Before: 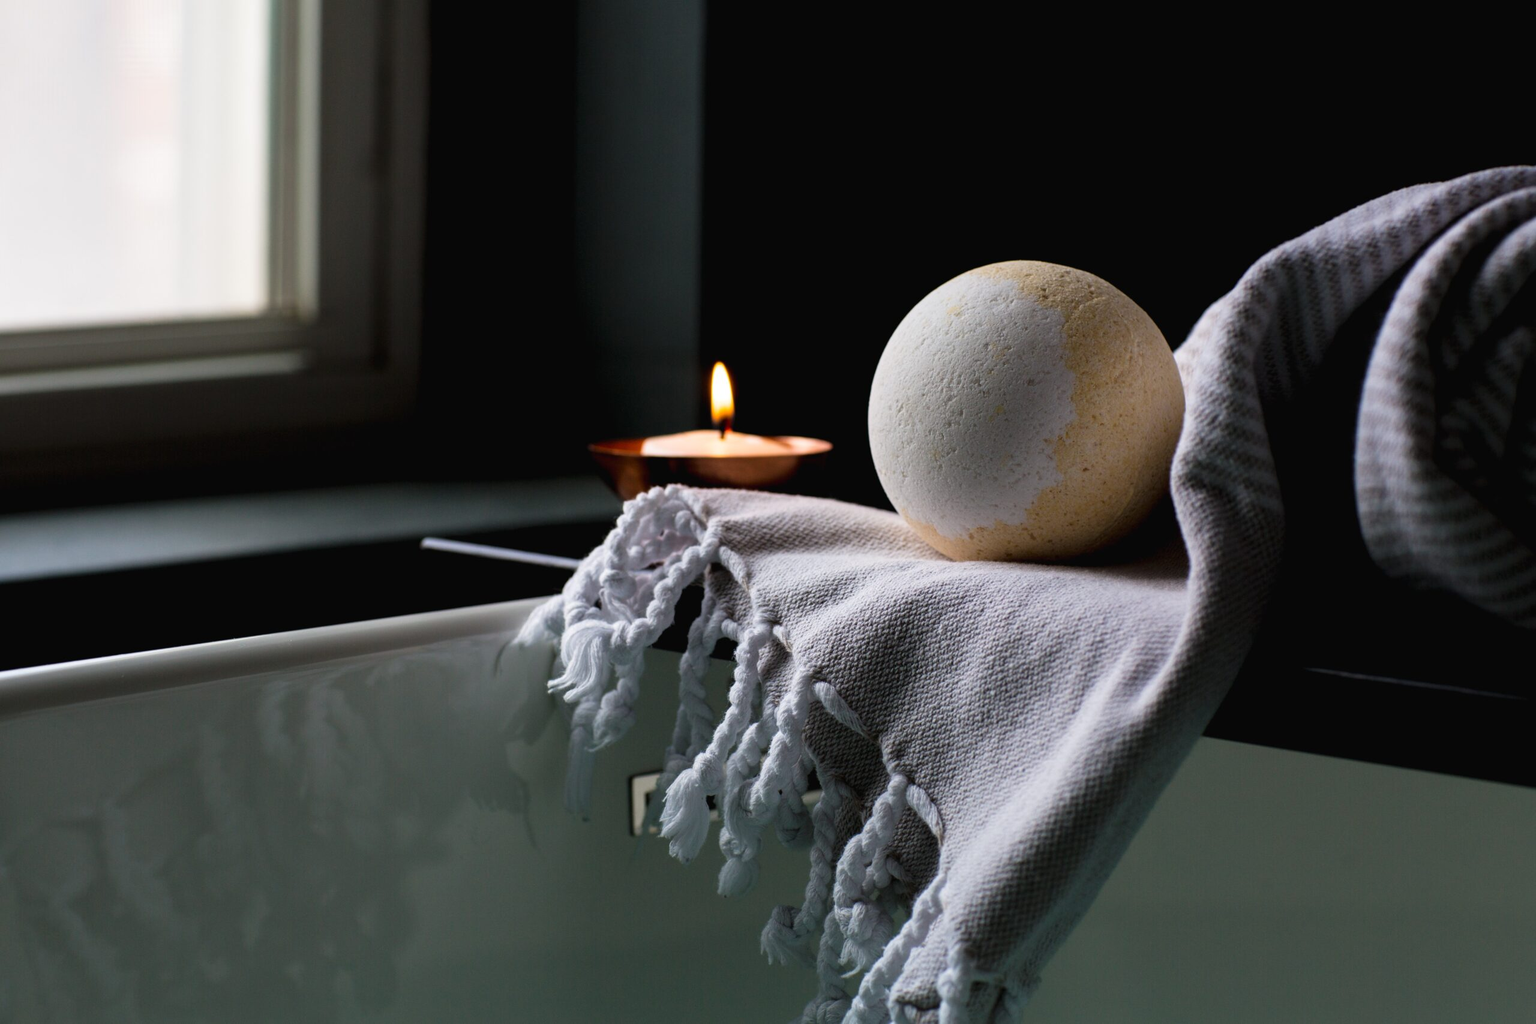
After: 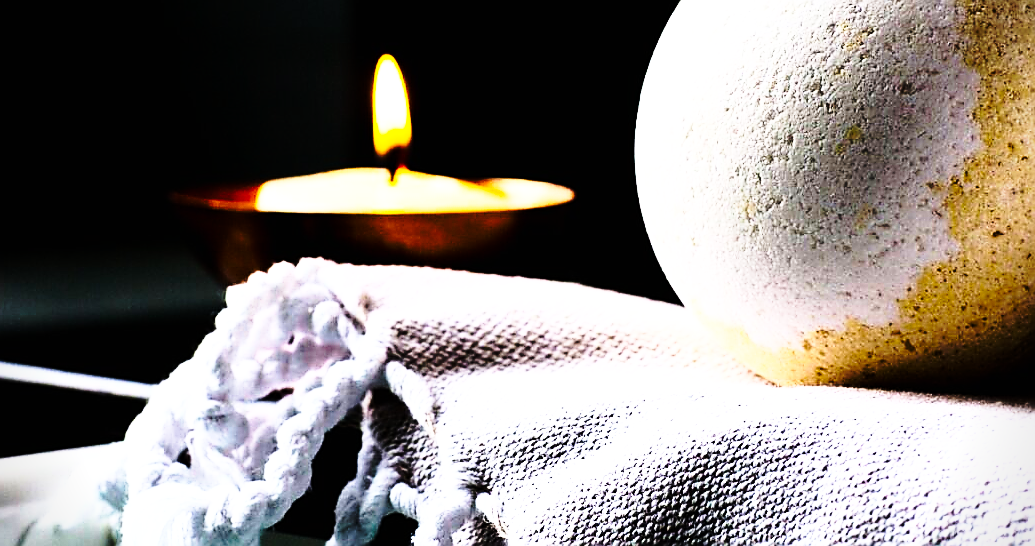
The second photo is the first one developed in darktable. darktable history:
crop: left 31.751%, top 32.172%, right 27.8%, bottom 35.83%
exposure: black level correction 0, compensate exposure bias true, compensate highlight preservation false
sharpen: radius 1.4, amount 1.25, threshold 0.7
velvia: on, module defaults
vignetting: fall-off start 91.19%
base curve: curves: ch0 [(0, 0) (0.032, 0.037) (0.105, 0.228) (0.435, 0.76) (0.856, 0.983) (1, 1)], preserve colors none
color balance rgb: linear chroma grading › global chroma 9%, perceptual saturation grading › global saturation 36%, perceptual brilliance grading › global brilliance 15%, perceptual brilliance grading › shadows -35%, global vibrance 15%
rgb curve: curves: ch0 [(0, 0) (0.21, 0.15) (0.24, 0.21) (0.5, 0.75) (0.75, 0.96) (0.89, 0.99) (1, 1)]; ch1 [(0, 0.02) (0.21, 0.13) (0.25, 0.2) (0.5, 0.67) (0.75, 0.9) (0.89, 0.97) (1, 1)]; ch2 [(0, 0.02) (0.21, 0.13) (0.25, 0.2) (0.5, 0.67) (0.75, 0.9) (0.89, 0.97) (1, 1)], compensate middle gray true
